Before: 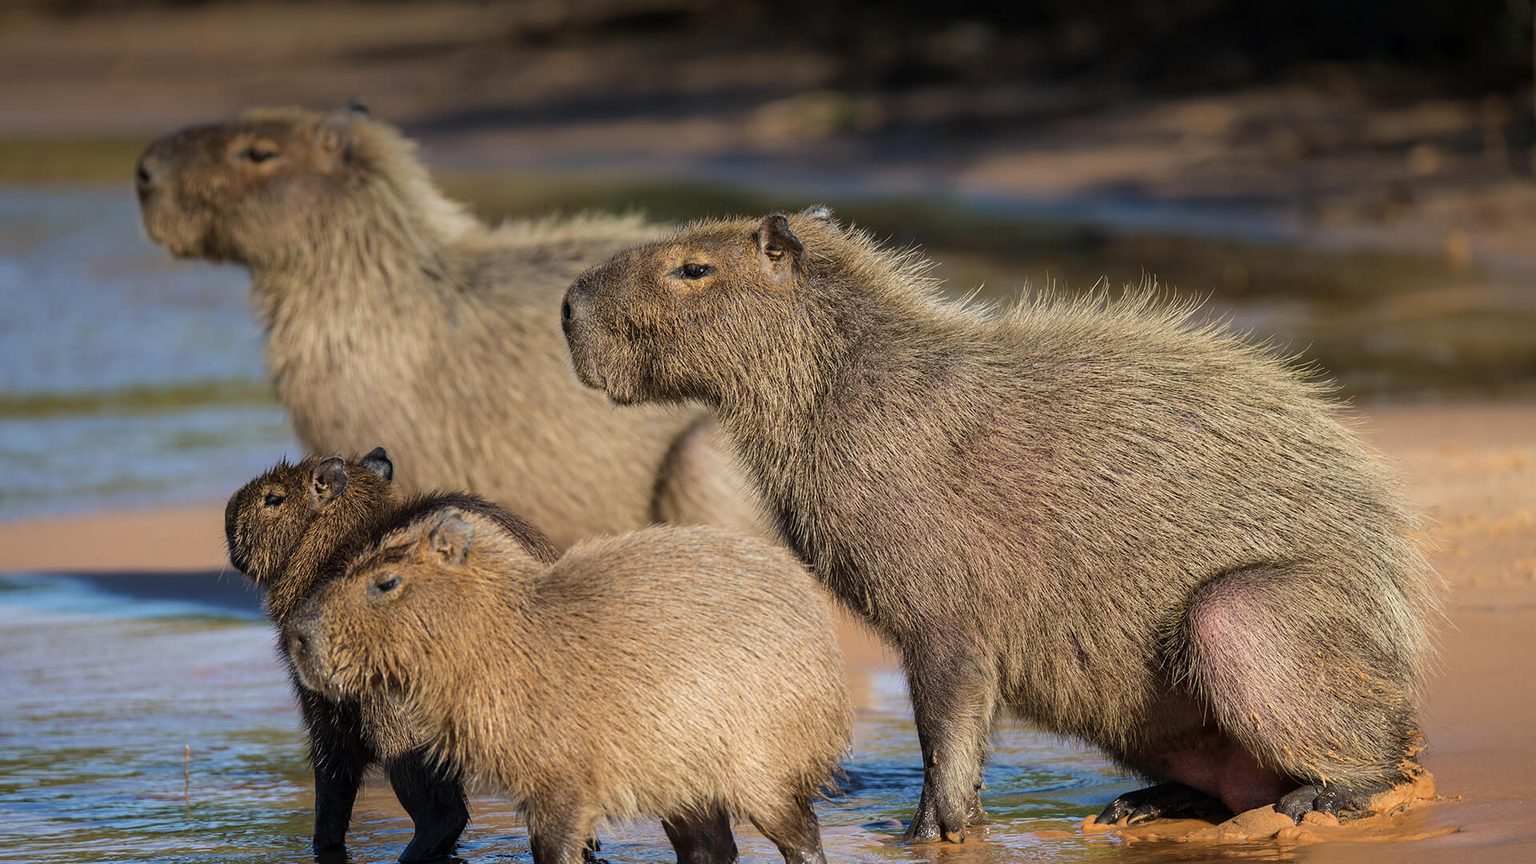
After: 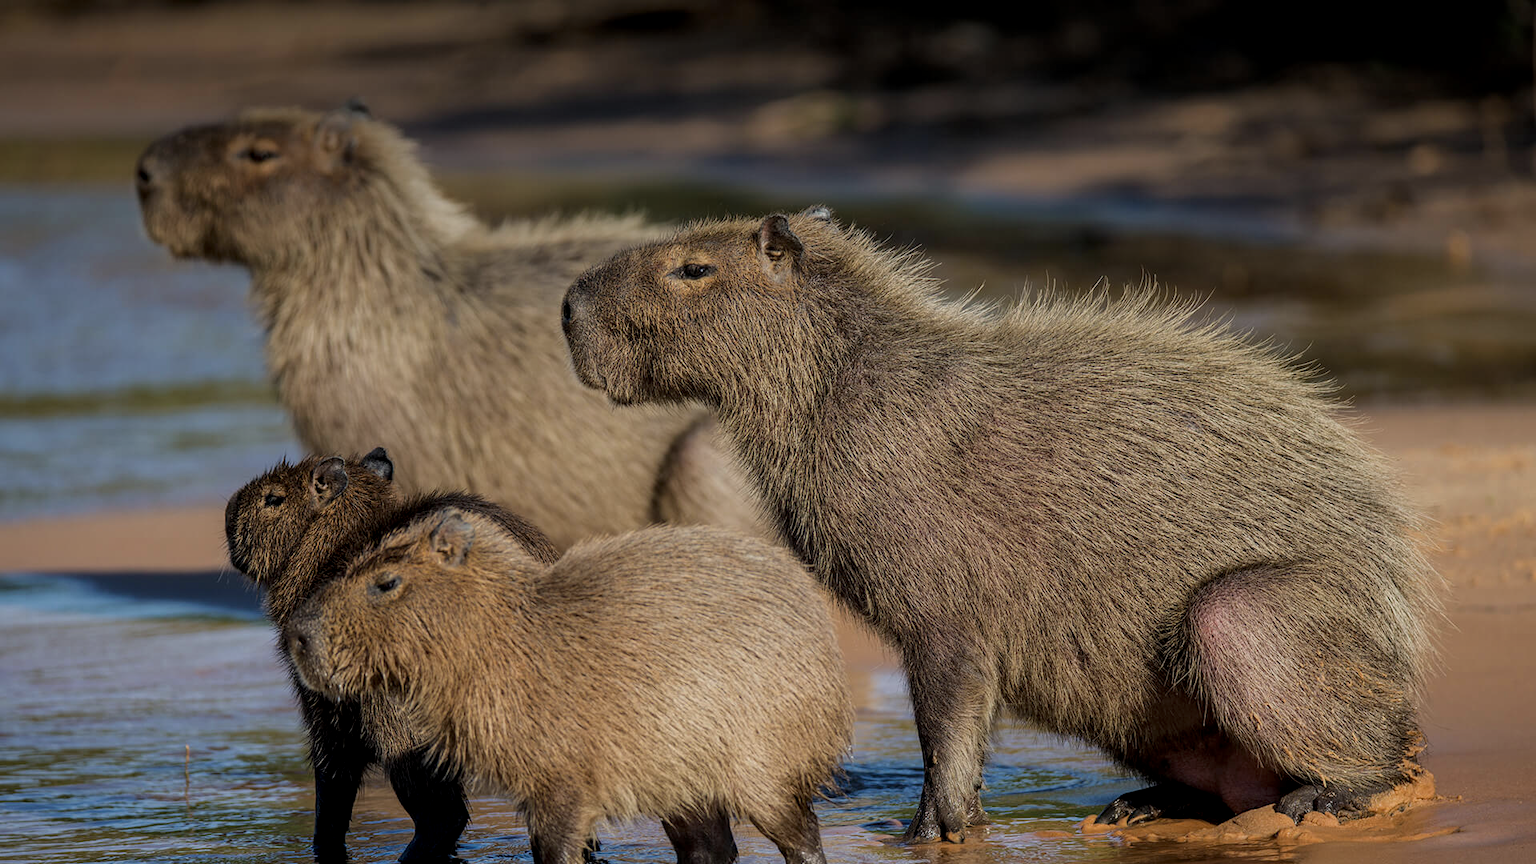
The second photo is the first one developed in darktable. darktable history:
exposure: exposure -0.608 EV, compensate exposure bias true, compensate highlight preservation false
local contrast: on, module defaults
